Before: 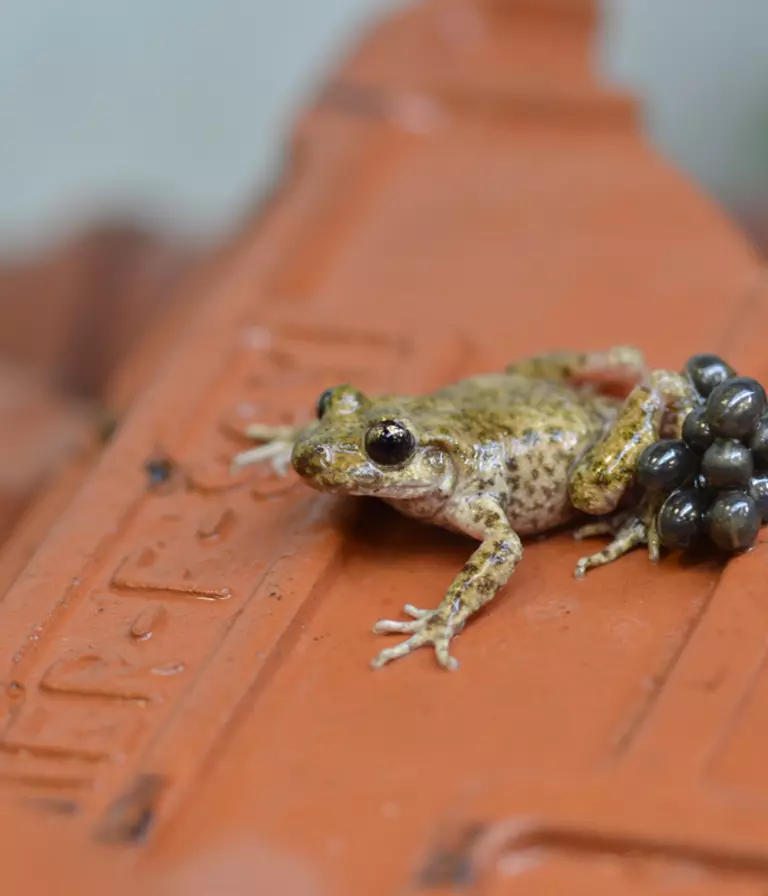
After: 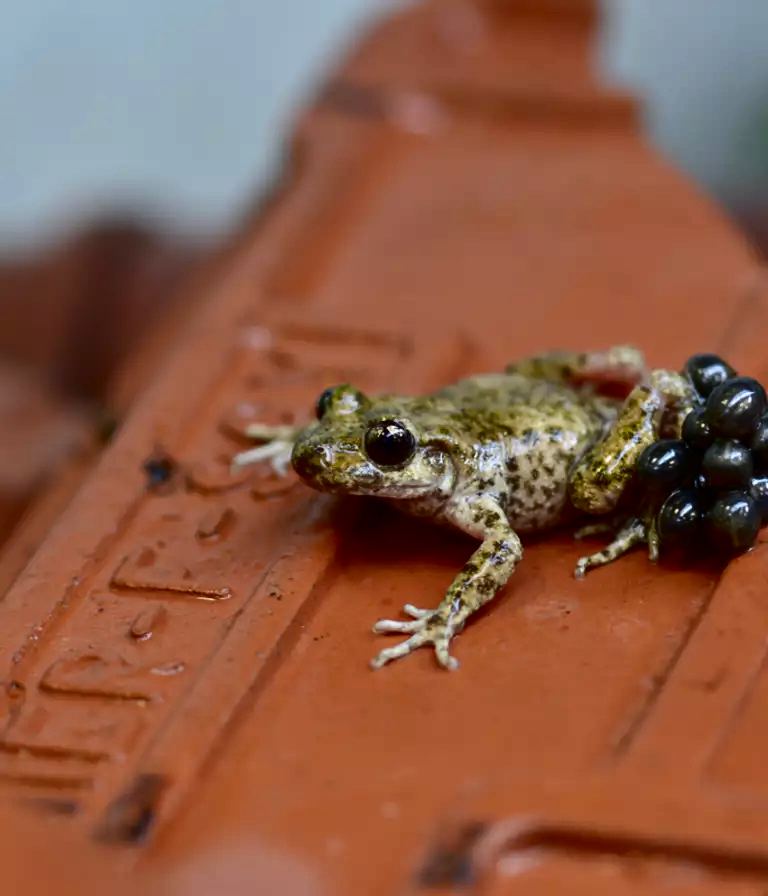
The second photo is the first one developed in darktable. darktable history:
contrast brightness saturation: contrast 0.24, brightness -0.24, saturation 0.14
white balance: red 0.974, blue 1.044
